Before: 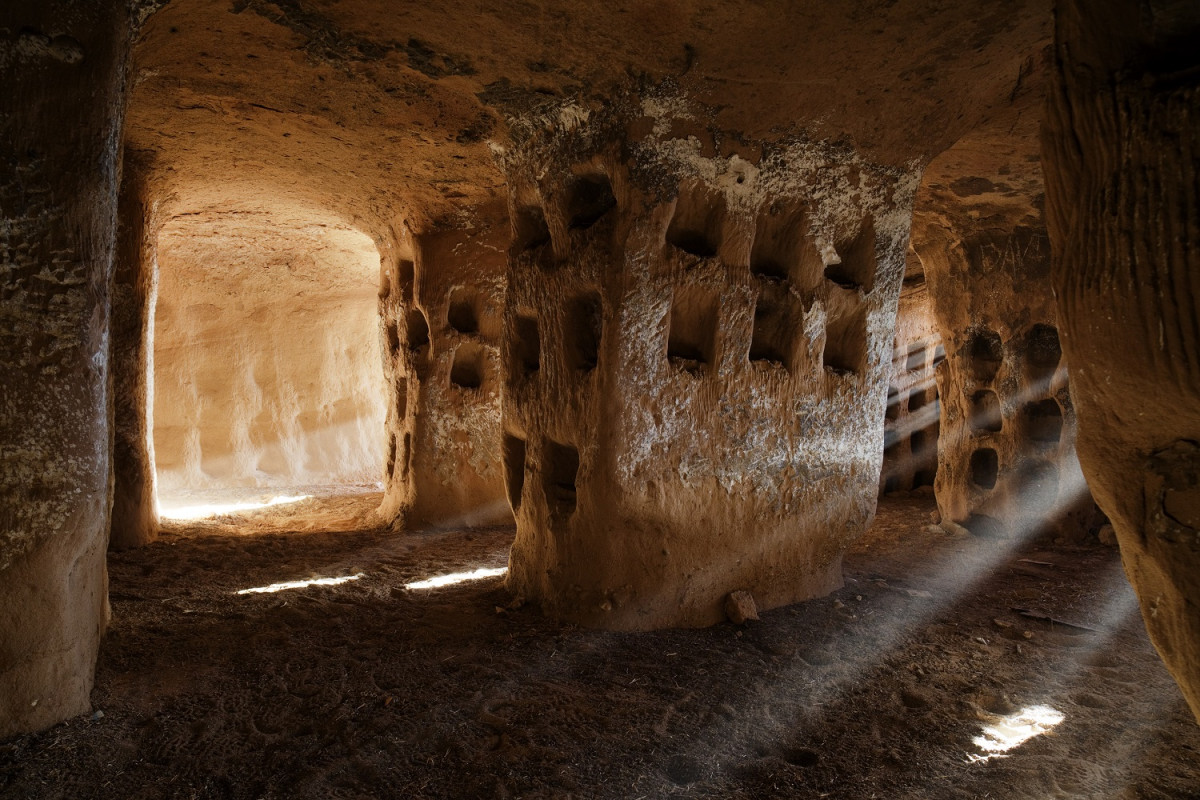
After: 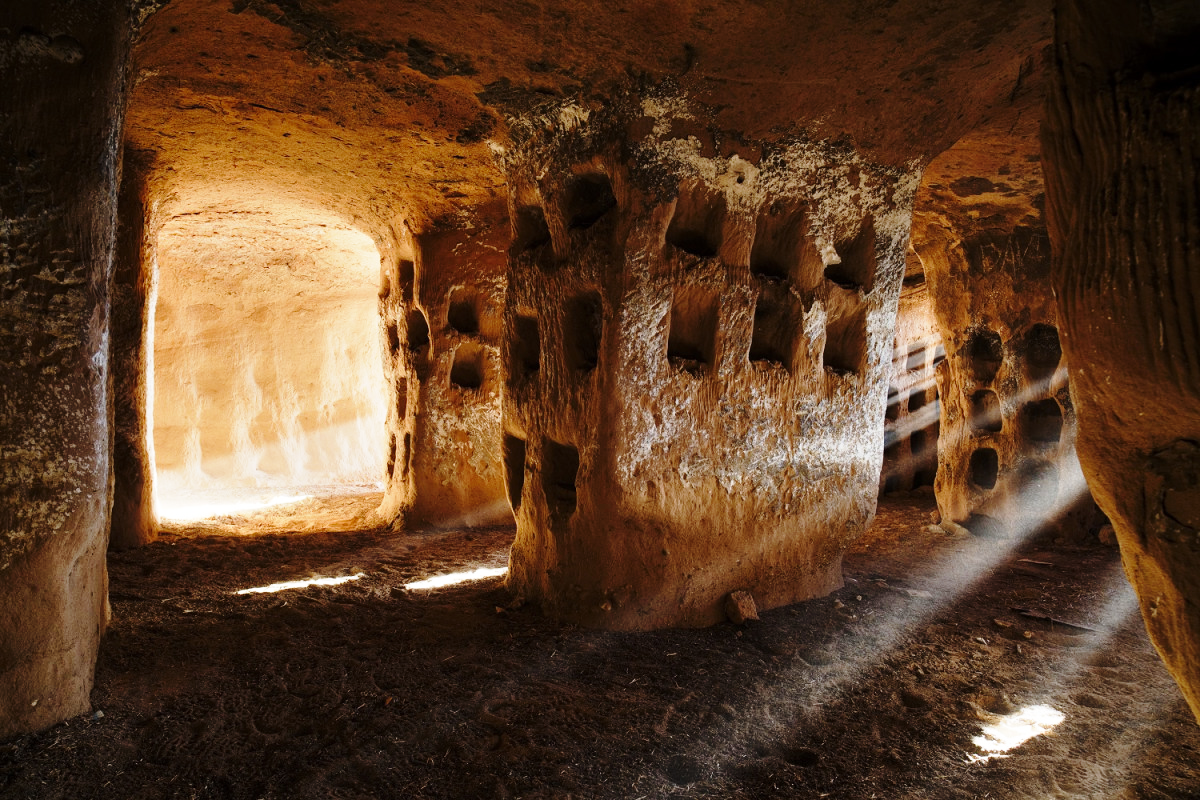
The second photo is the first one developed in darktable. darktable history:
base curve: curves: ch0 [(0, 0) (0.028, 0.03) (0.121, 0.232) (0.46, 0.748) (0.859, 0.968) (1, 1)], preserve colors none
exposure: compensate highlight preservation false
